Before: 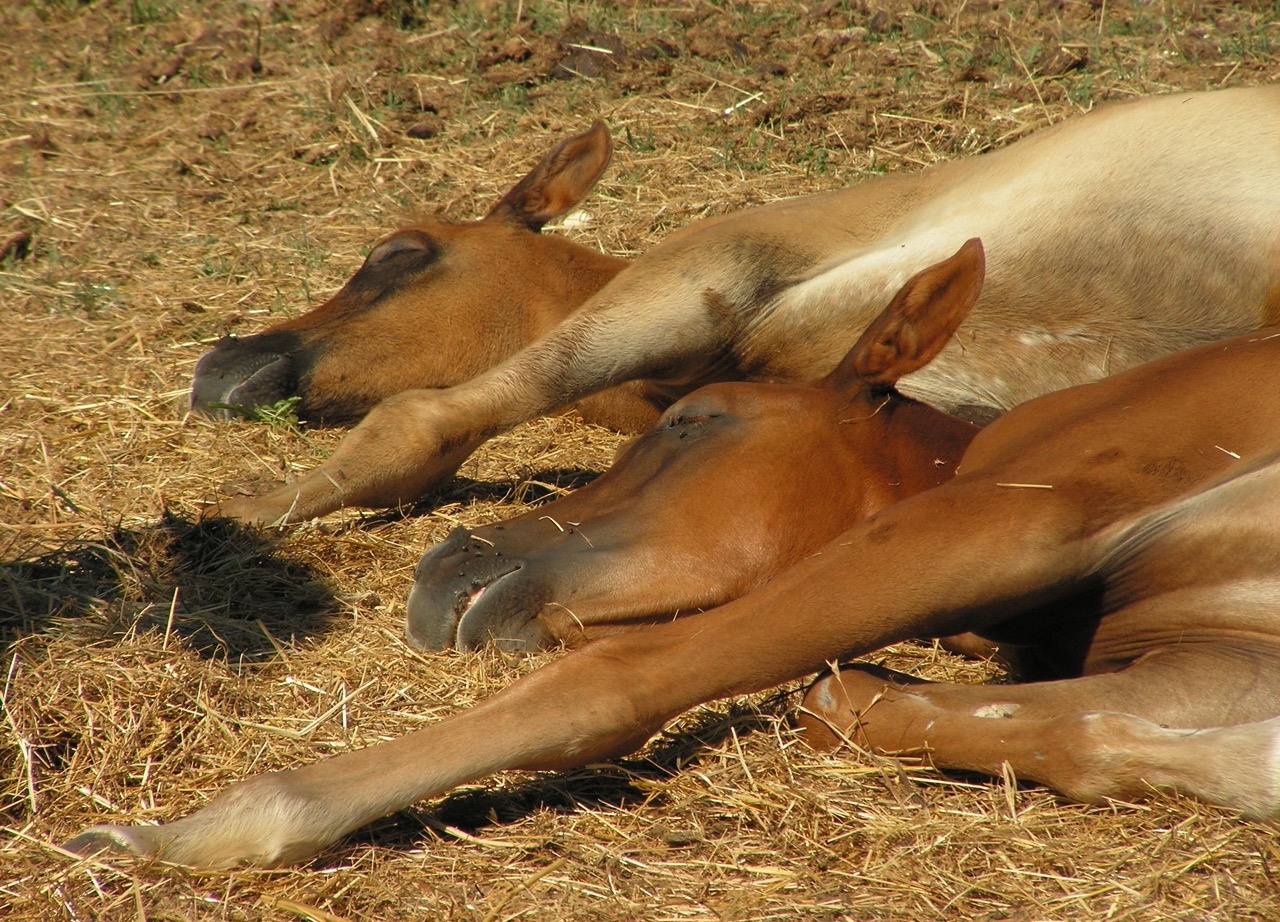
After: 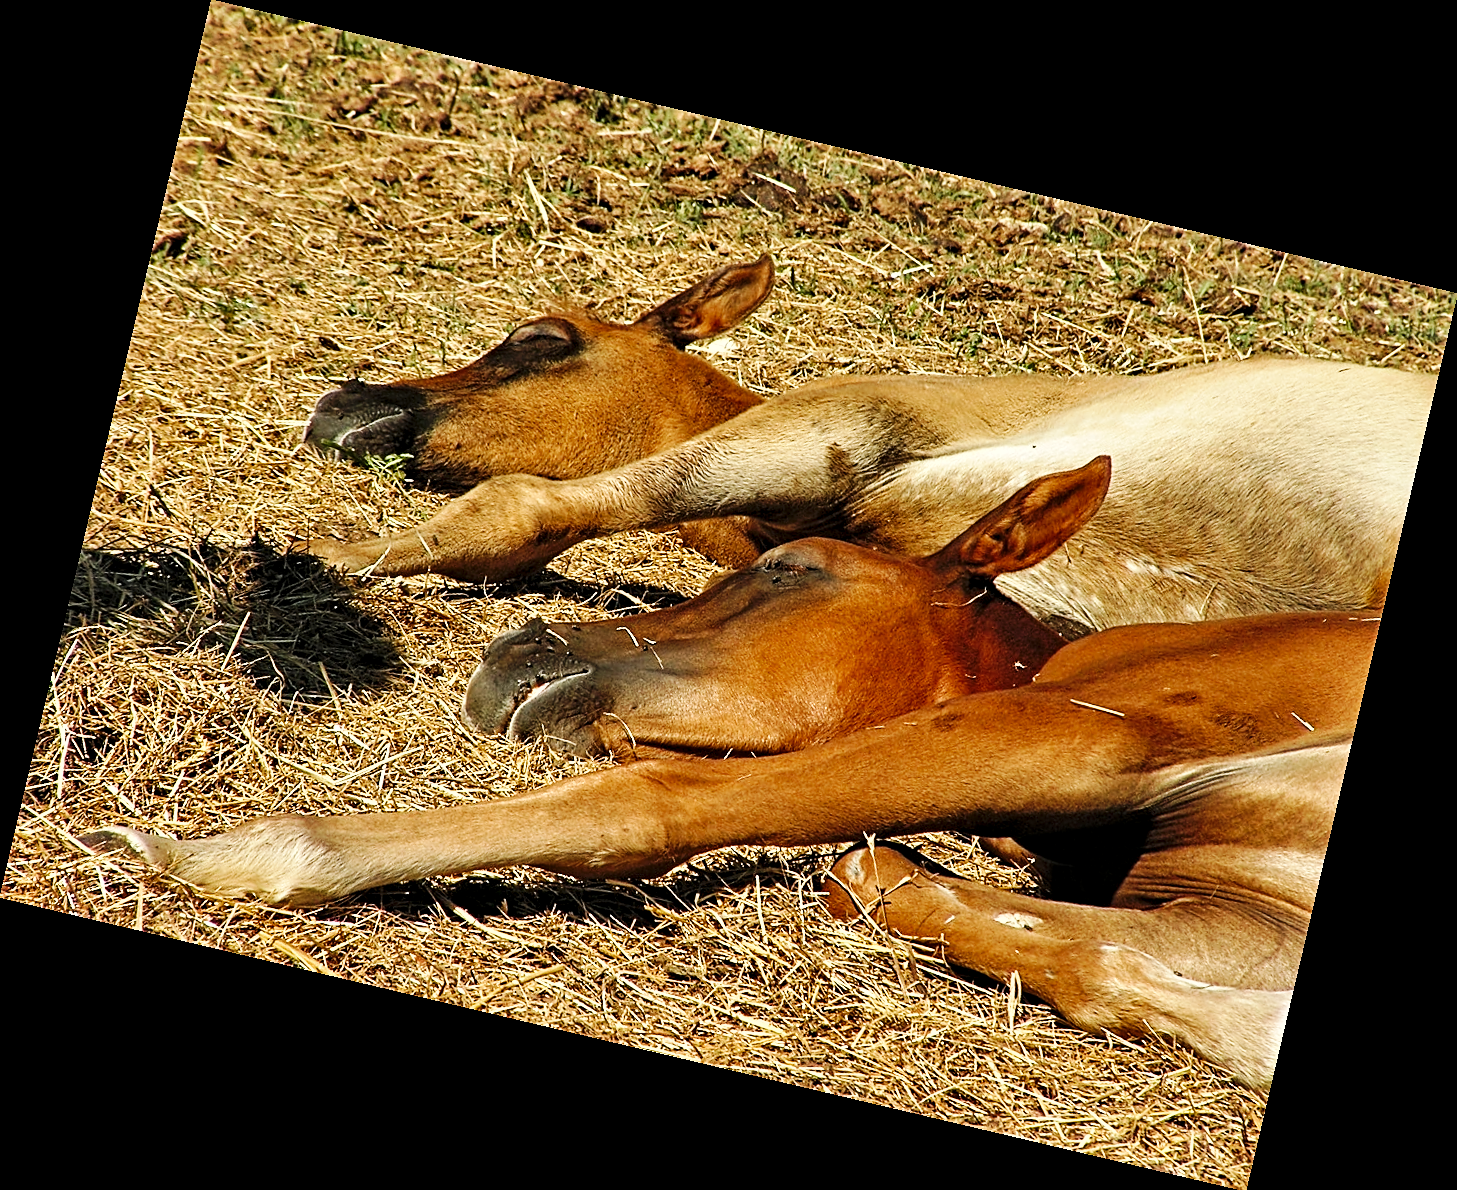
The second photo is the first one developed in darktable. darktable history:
sharpen: on, module defaults
base curve: curves: ch0 [(0, 0) (0.032, 0.025) (0.121, 0.166) (0.206, 0.329) (0.605, 0.79) (1, 1)], preserve colors none
contrast equalizer: octaves 7, y [[0.5, 0.542, 0.583, 0.625, 0.667, 0.708], [0.5 ×6], [0.5 ×6], [0 ×6], [0 ×6]]
shadows and highlights: radius 125.46, shadows 30.51, highlights -30.51, low approximation 0.01, soften with gaussian
rotate and perspective: rotation 13.27°, automatic cropping off
